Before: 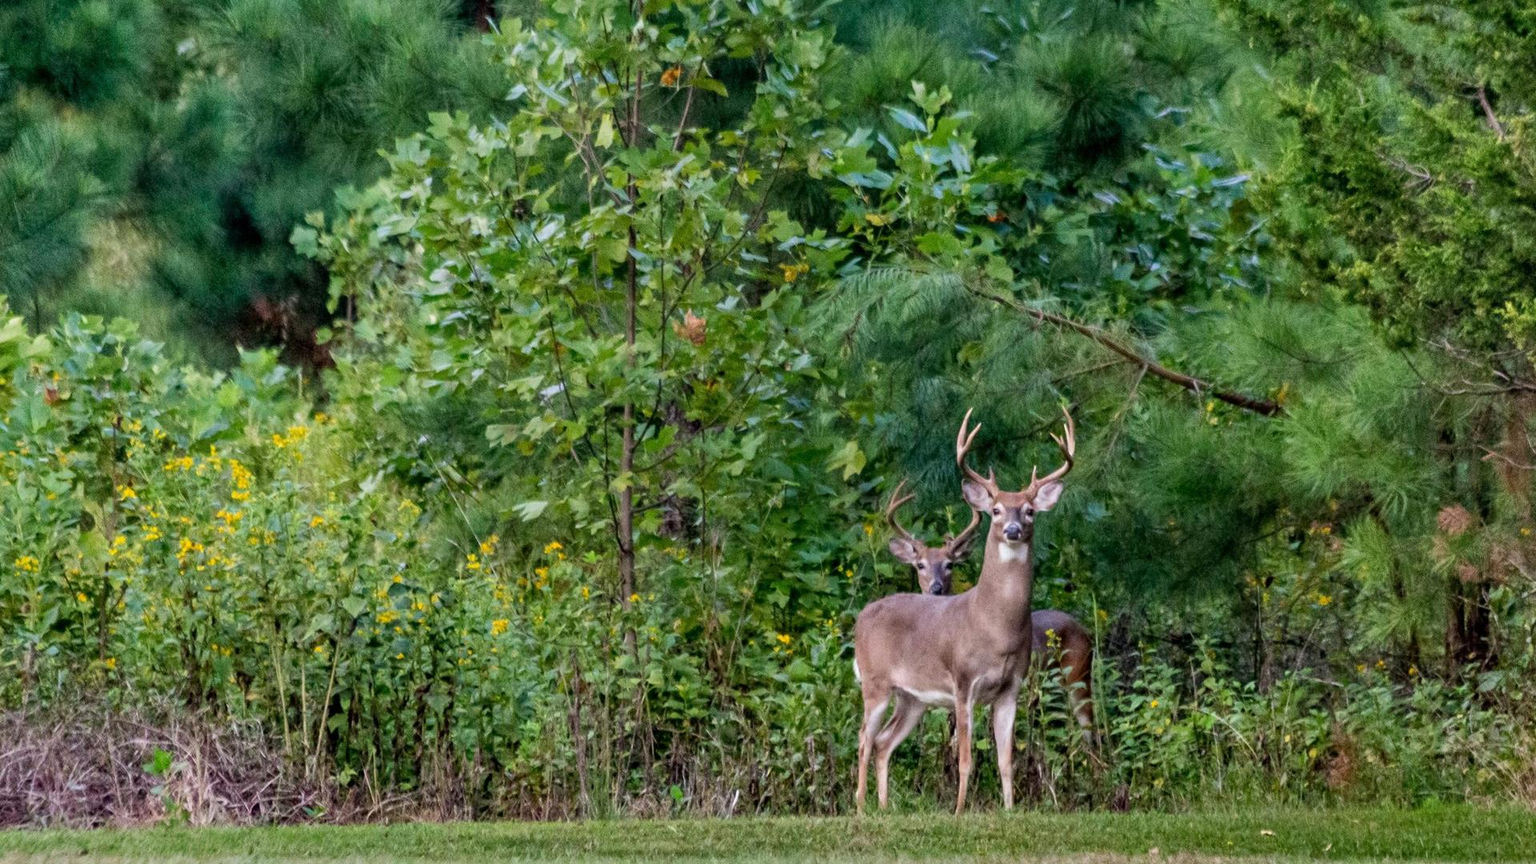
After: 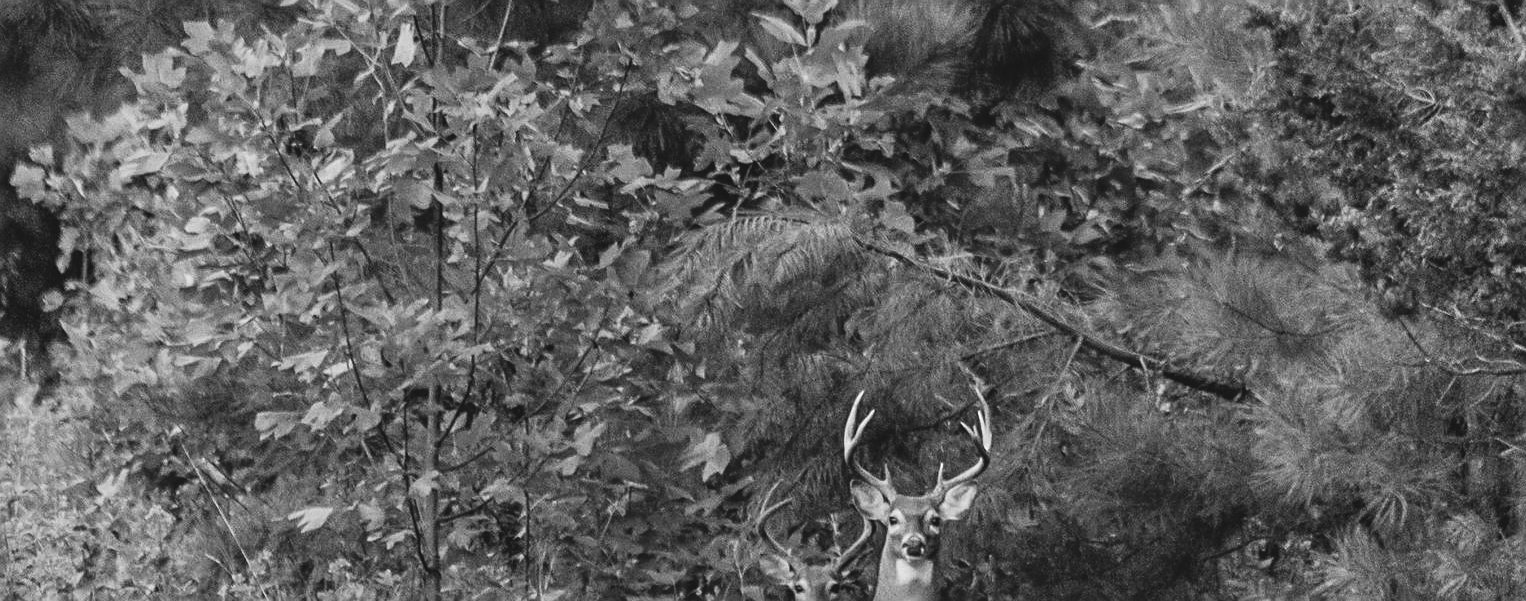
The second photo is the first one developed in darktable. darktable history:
crop: left 18.38%, top 11.092%, right 2.134%, bottom 33.217%
tone curve: curves: ch0 [(0, 0.084) (0.155, 0.169) (0.46, 0.466) (0.751, 0.788) (1, 0.961)]; ch1 [(0, 0) (0.43, 0.408) (0.476, 0.469) (0.505, 0.503) (0.553, 0.563) (0.592, 0.581) (0.631, 0.625) (1, 1)]; ch2 [(0, 0) (0.505, 0.495) (0.55, 0.557) (0.583, 0.573) (1, 1)], color space Lab, independent channels, preserve colors none
sharpen: on, module defaults
white balance: red 1.004, blue 1.096
monochrome: a -11.7, b 1.62, size 0.5, highlights 0.38
